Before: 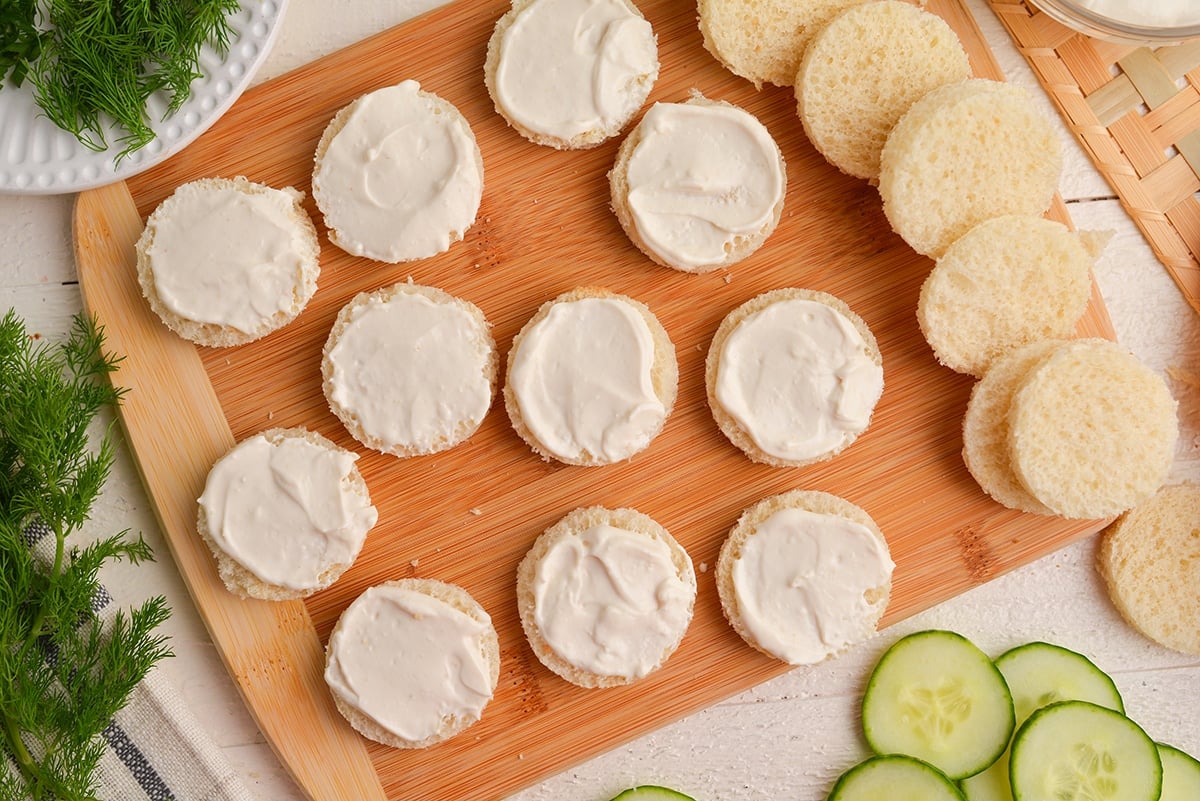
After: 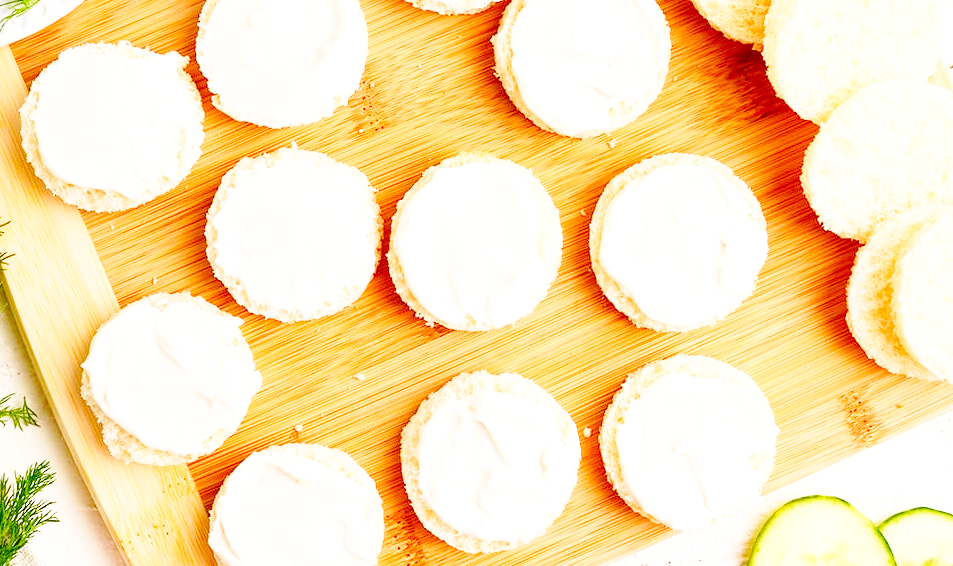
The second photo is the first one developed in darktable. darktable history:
base curve: curves: ch0 [(0, 0) (0, 0) (0.002, 0.001) (0.008, 0.003) (0.019, 0.011) (0.037, 0.037) (0.064, 0.11) (0.102, 0.232) (0.152, 0.379) (0.216, 0.524) (0.296, 0.665) (0.394, 0.789) (0.512, 0.881) (0.651, 0.945) (0.813, 0.986) (1, 1)], preserve colors none
crop: left 9.712%, top 16.928%, right 10.845%, bottom 12.332%
exposure: black level correction 0, exposure 0.7 EV, compensate exposure bias true, compensate highlight preservation false
